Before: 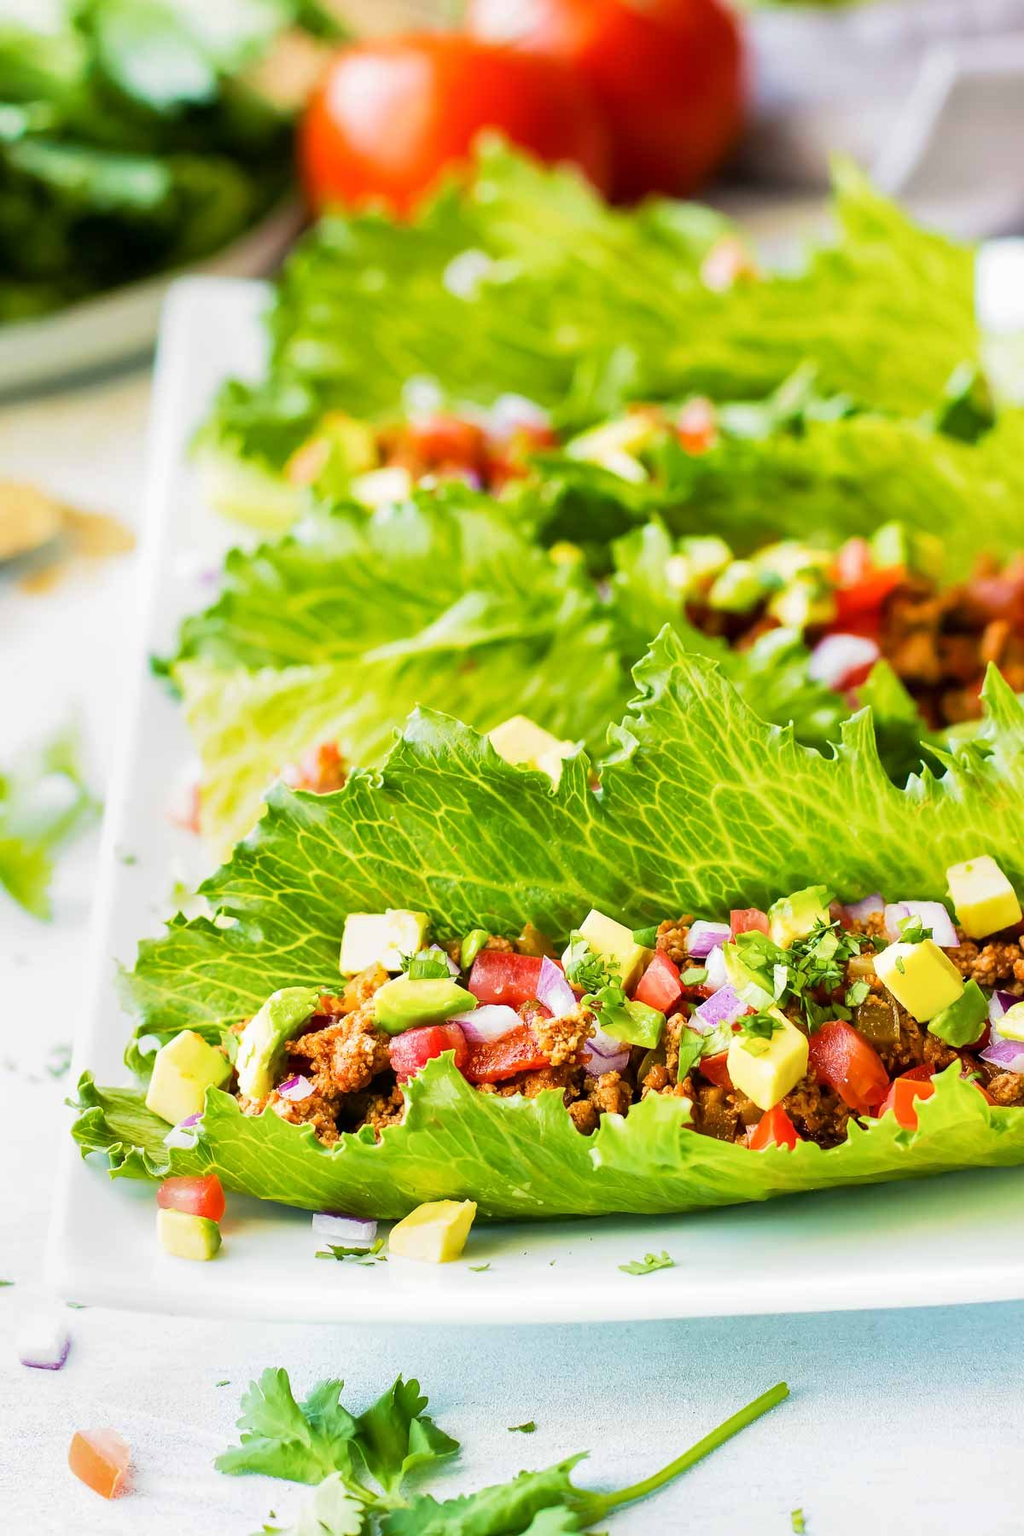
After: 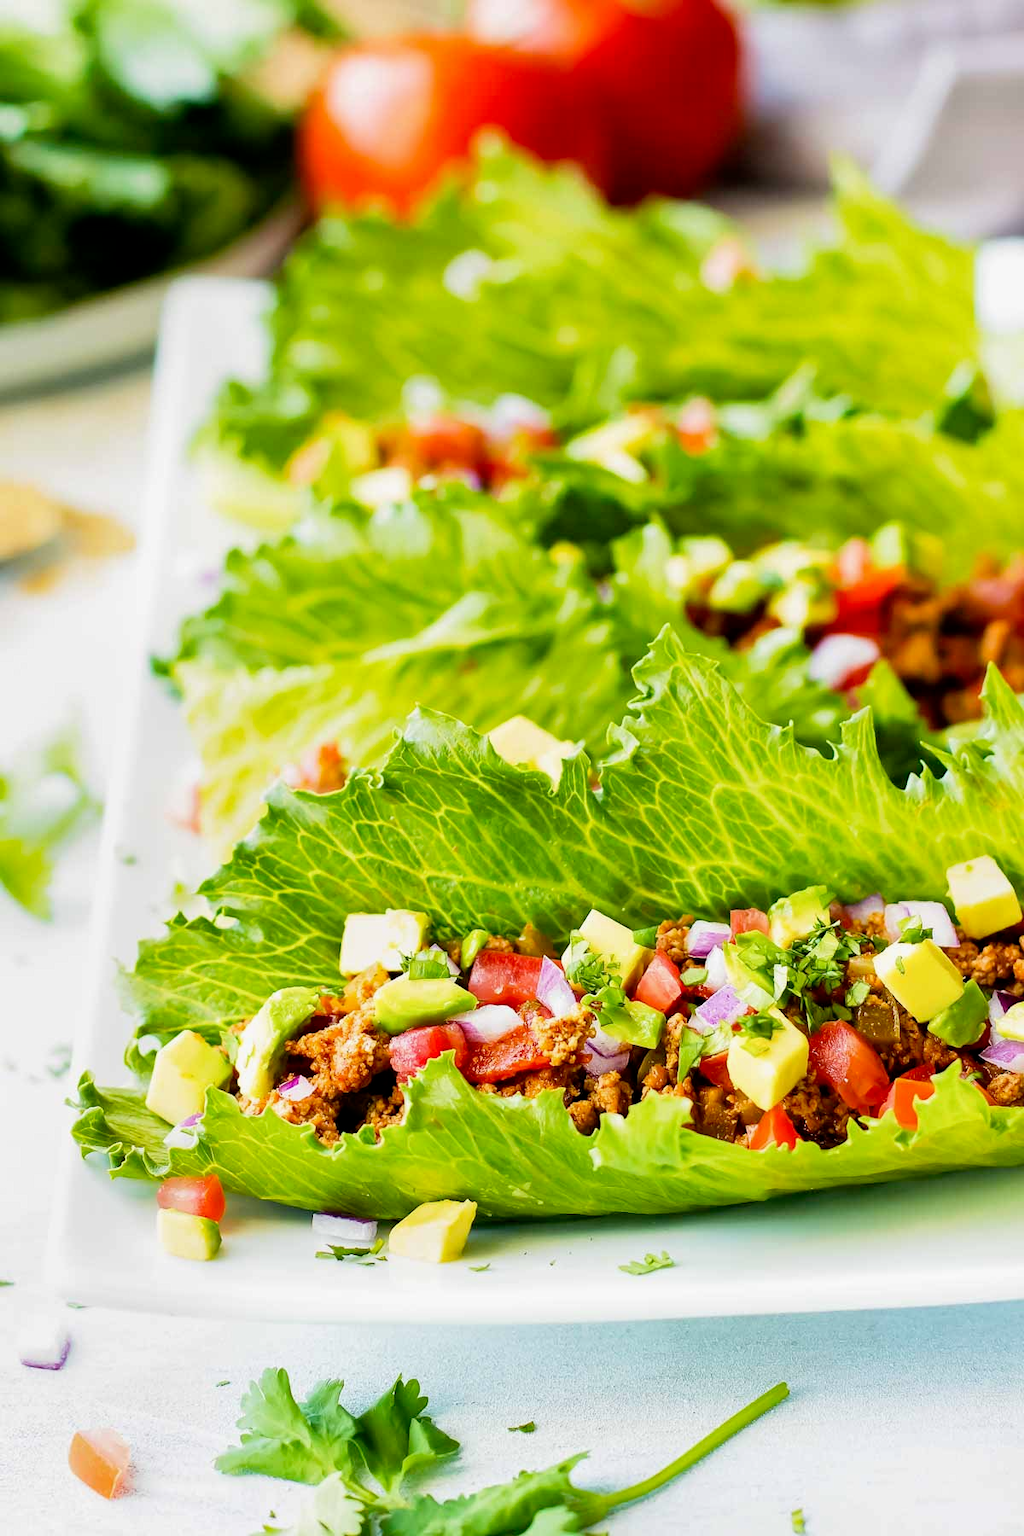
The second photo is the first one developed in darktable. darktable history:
filmic rgb: middle gray luminance 18.21%, black relative exposure -11.42 EV, white relative exposure 2.6 EV, target black luminance 0%, hardness 8.46, latitude 98.26%, contrast 1.083, shadows ↔ highlights balance 0.729%, preserve chrominance no, color science v5 (2021), contrast in shadows safe, contrast in highlights safe
exposure: black level correction 0.001, compensate highlight preservation false
